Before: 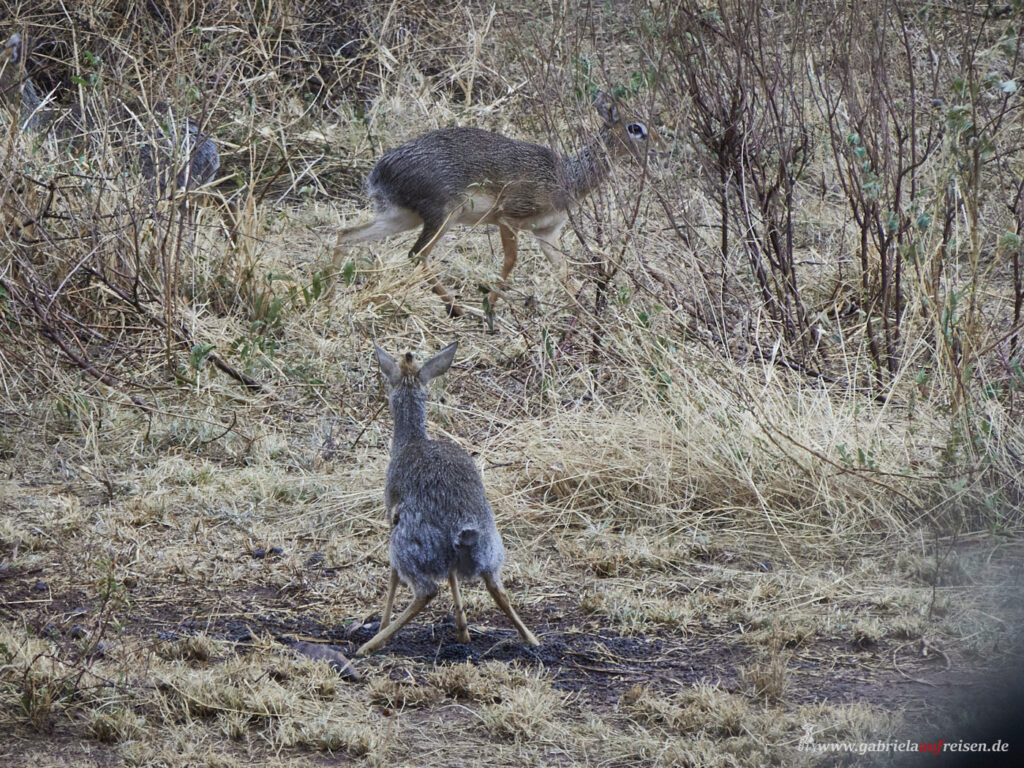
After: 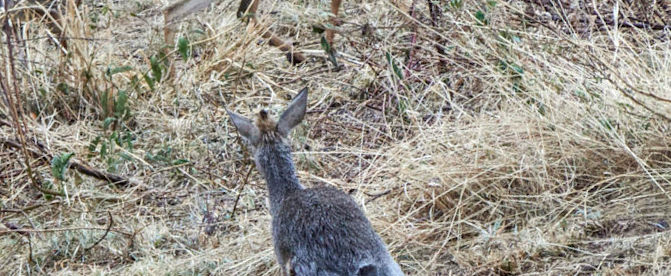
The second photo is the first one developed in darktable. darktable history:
rotate and perspective: rotation -14.8°, crop left 0.1, crop right 0.903, crop top 0.25, crop bottom 0.748
exposure: exposure 0.197 EV, compensate highlight preservation false
local contrast: on, module defaults
crop: left 11.123%, top 27.61%, right 18.3%, bottom 17.034%
